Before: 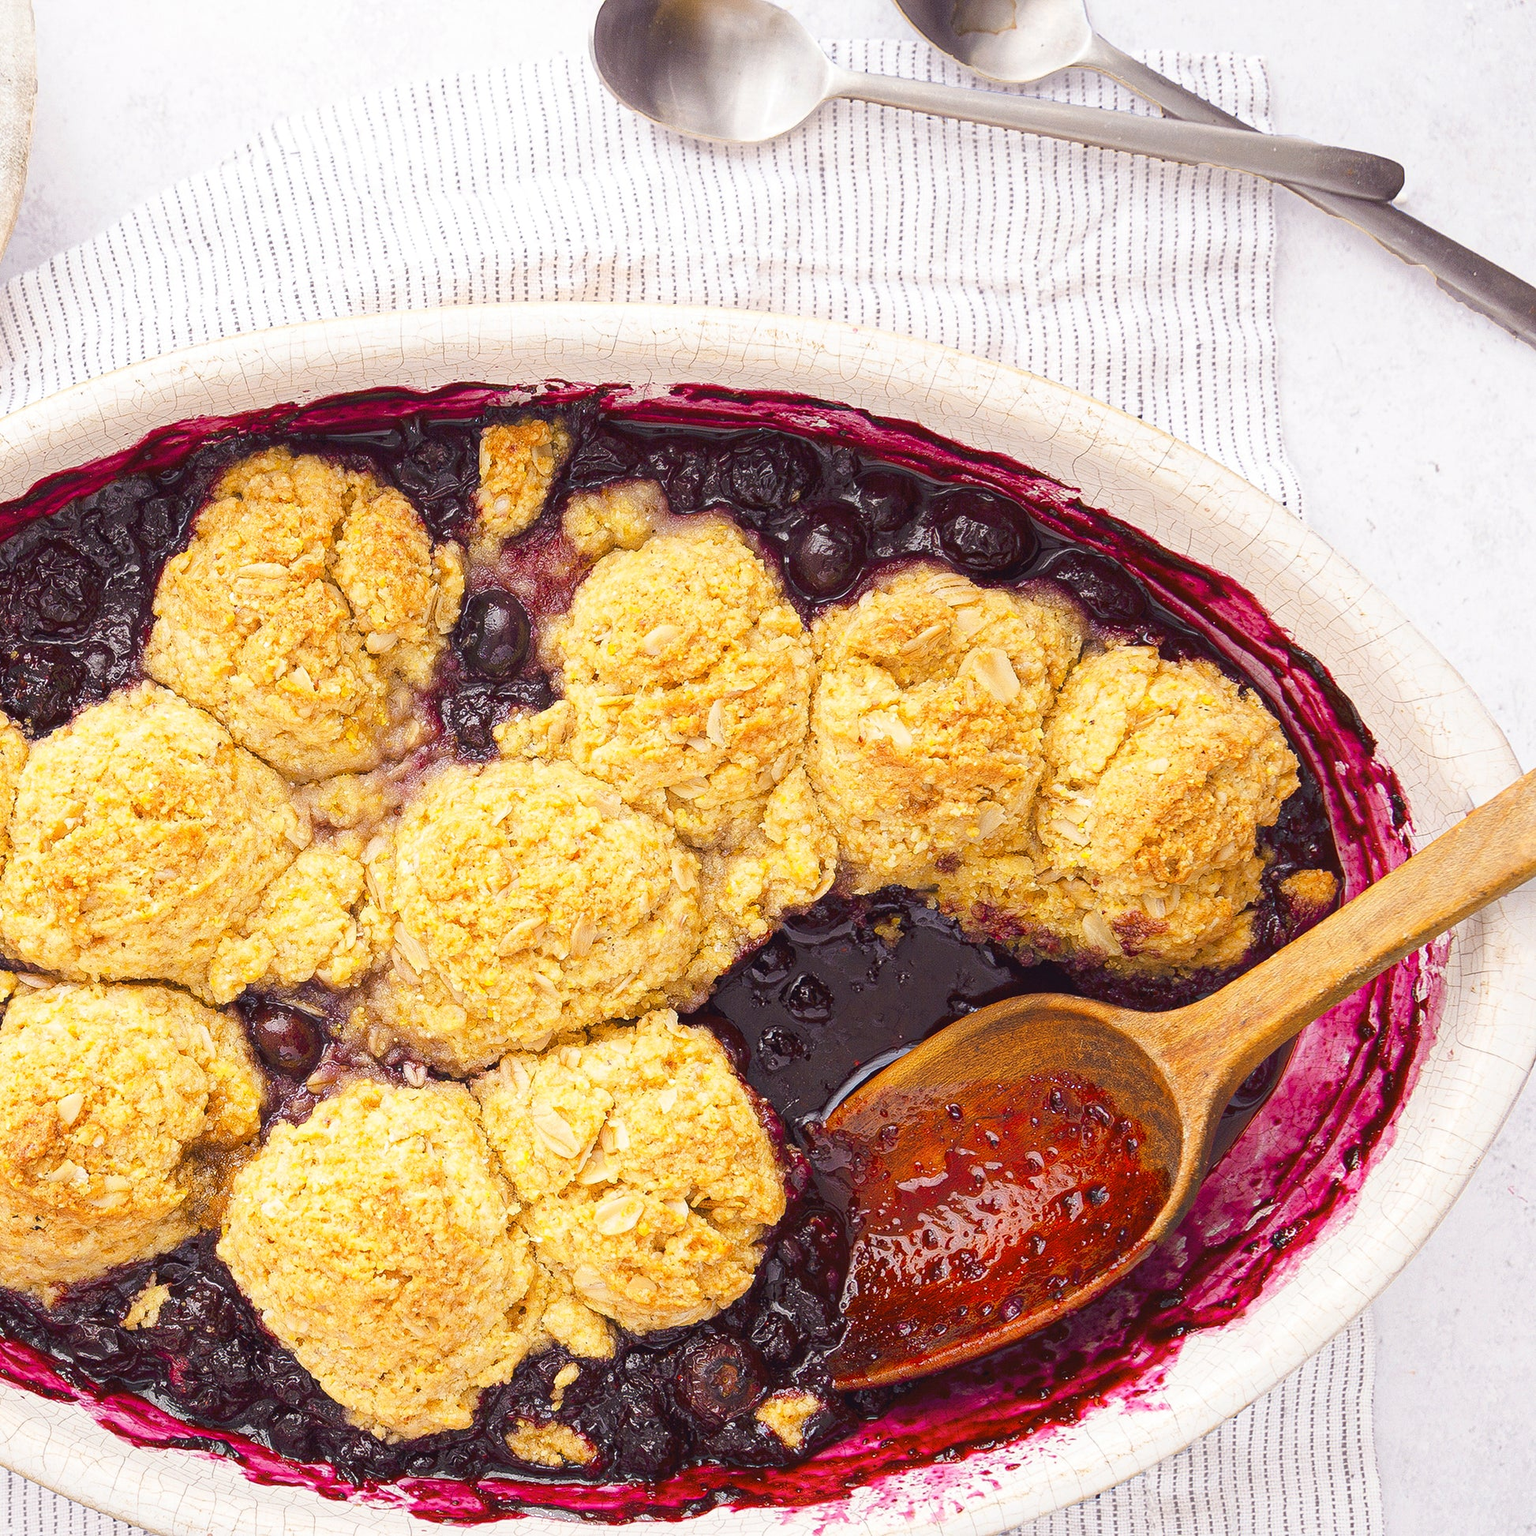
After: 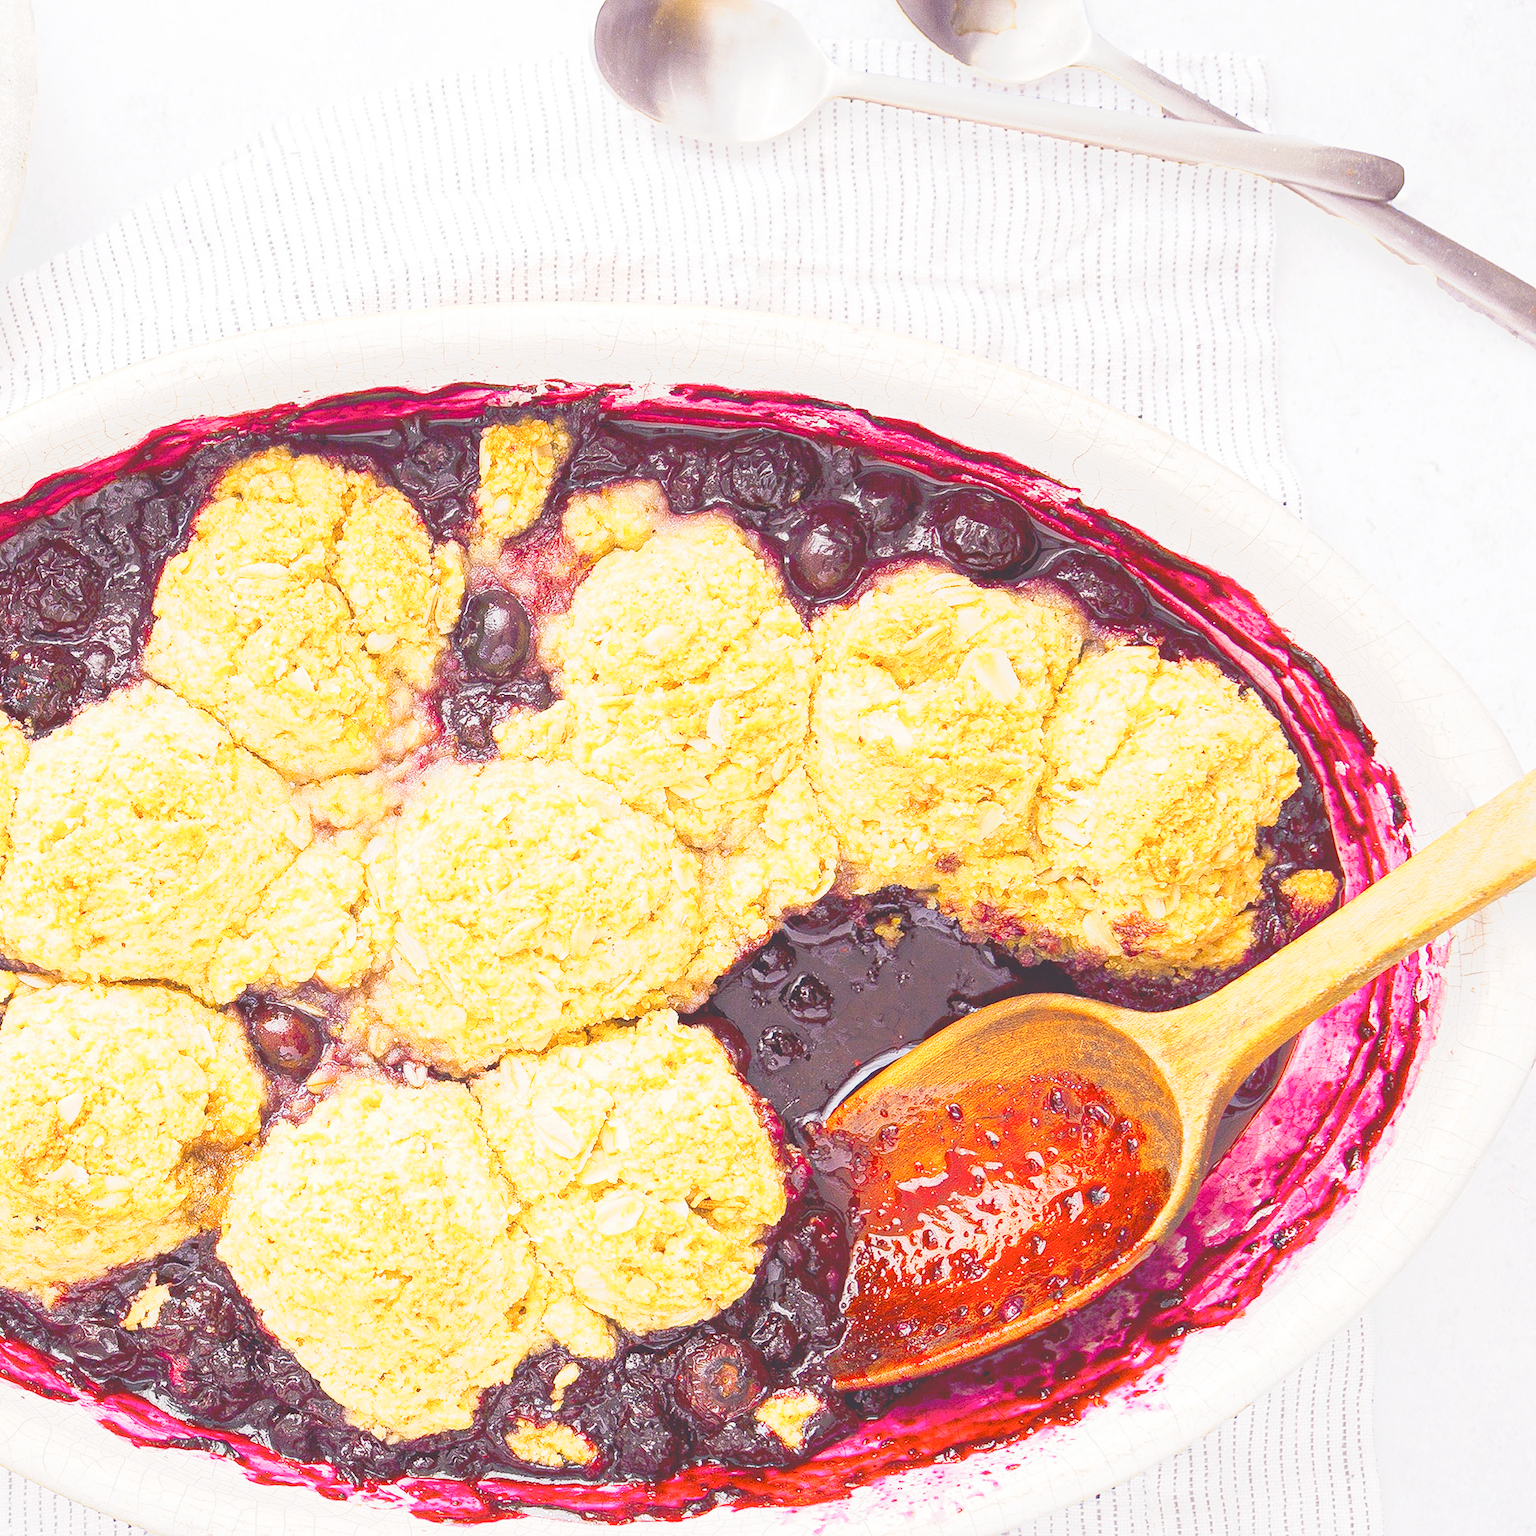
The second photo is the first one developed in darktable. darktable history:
tone curve: curves: ch0 [(0, 0) (0.003, 0.195) (0.011, 0.161) (0.025, 0.21) (0.044, 0.24) (0.069, 0.254) (0.1, 0.283) (0.136, 0.347) (0.177, 0.412) (0.224, 0.455) (0.277, 0.531) (0.335, 0.606) (0.399, 0.679) (0.468, 0.748) (0.543, 0.814) (0.623, 0.876) (0.709, 0.927) (0.801, 0.949) (0.898, 0.962) (1, 1)], preserve colors none
contrast brightness saturation: contrast 0.038, saturation 0.161
